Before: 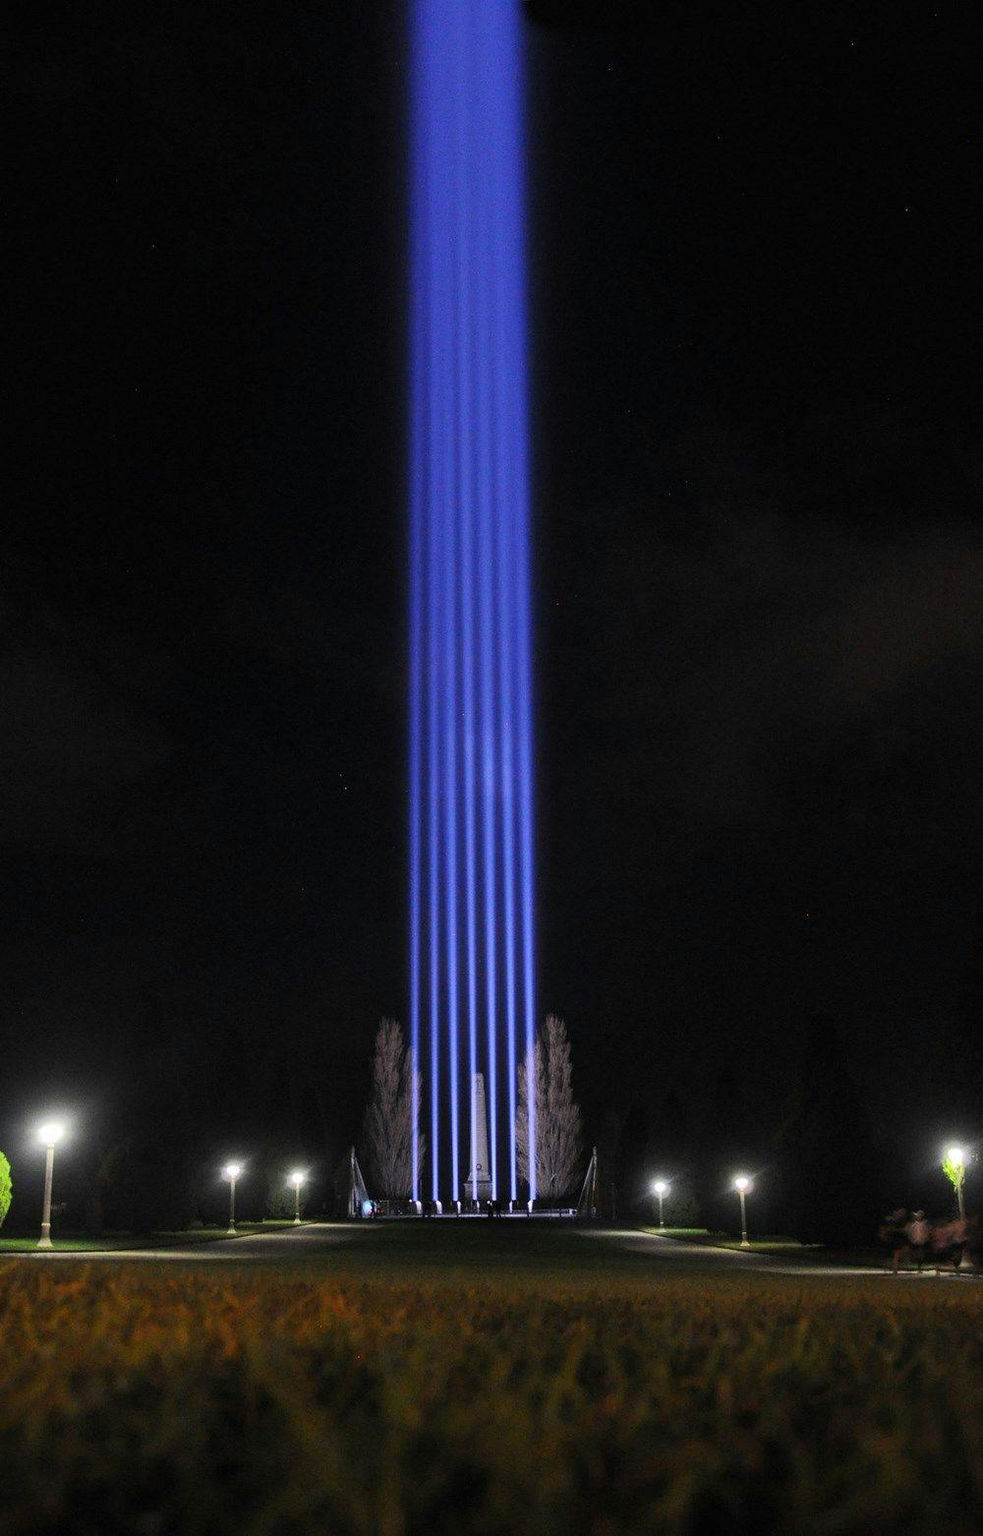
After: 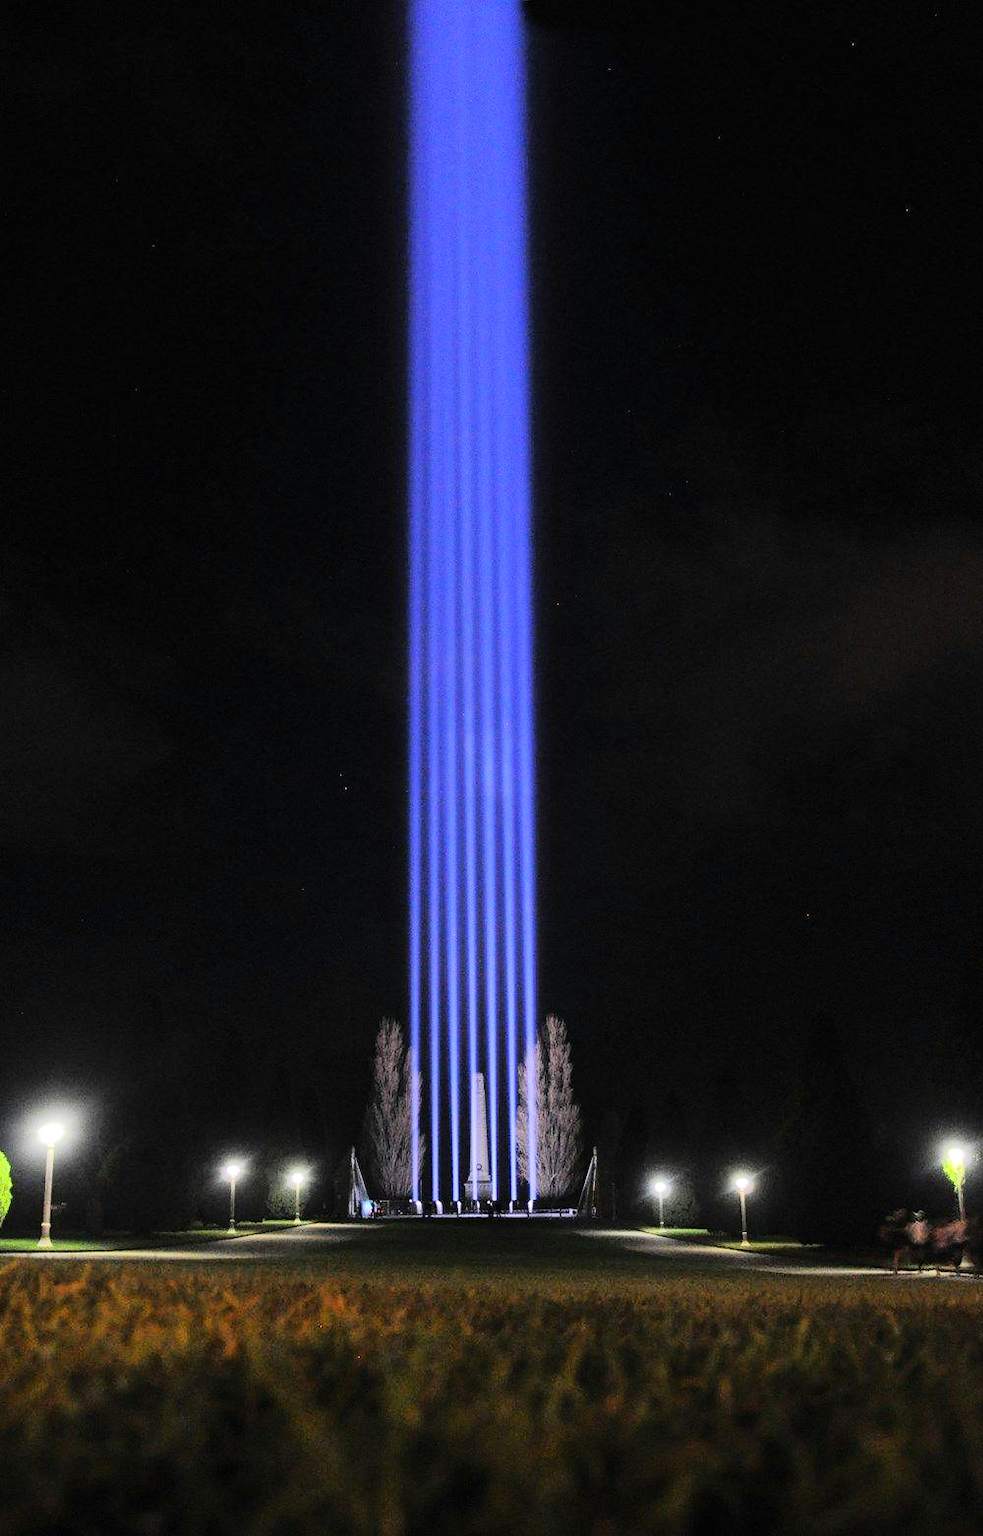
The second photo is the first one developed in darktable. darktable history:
tone equalizer: -7 EV 0.146 EV, -6 EV 0.63 EV, -5 EV 1.19 EV, -4 EV 1.31 EV, -3 EV 1.16 EV, -2 EV 0.6 EV, -1 EV 0.162 EV, edges refinement/feathering 500, mask exposure compensation -1.57 EV, preserve details no
